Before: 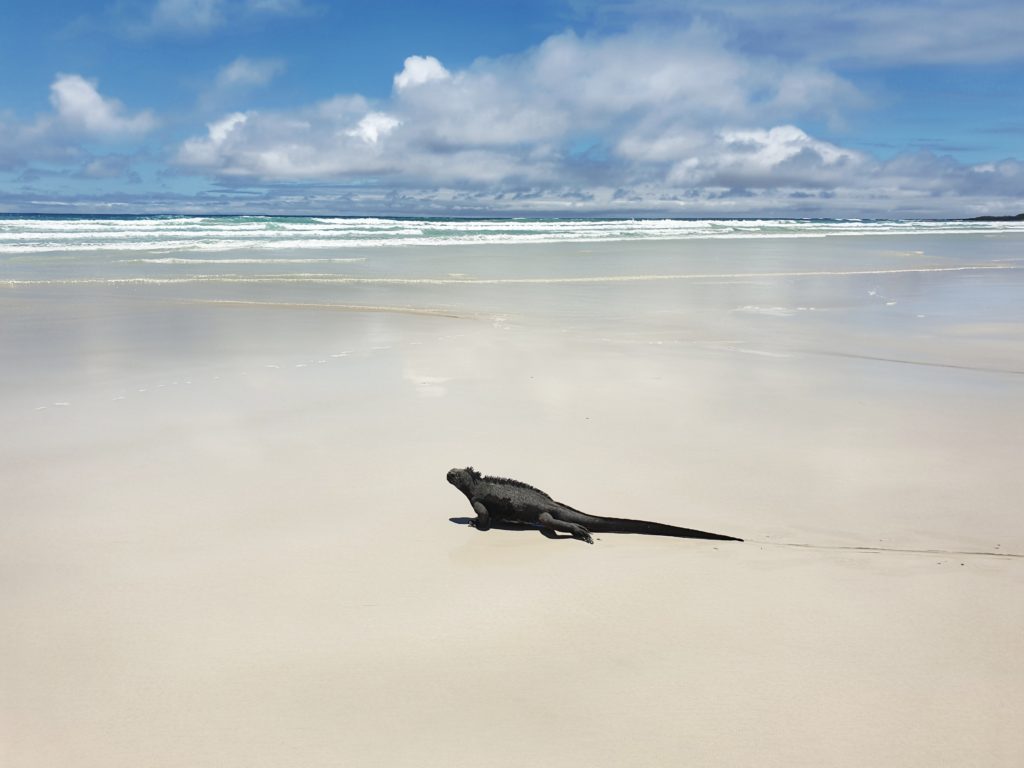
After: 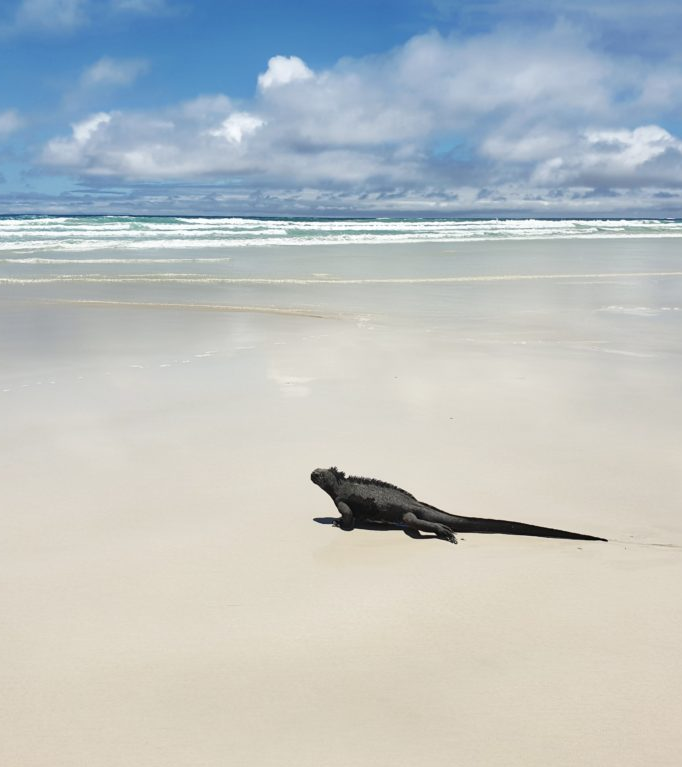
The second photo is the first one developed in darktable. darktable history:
crop and rotate: left 13.342%, right 19.991%
tone equalizer: on, module defaults
